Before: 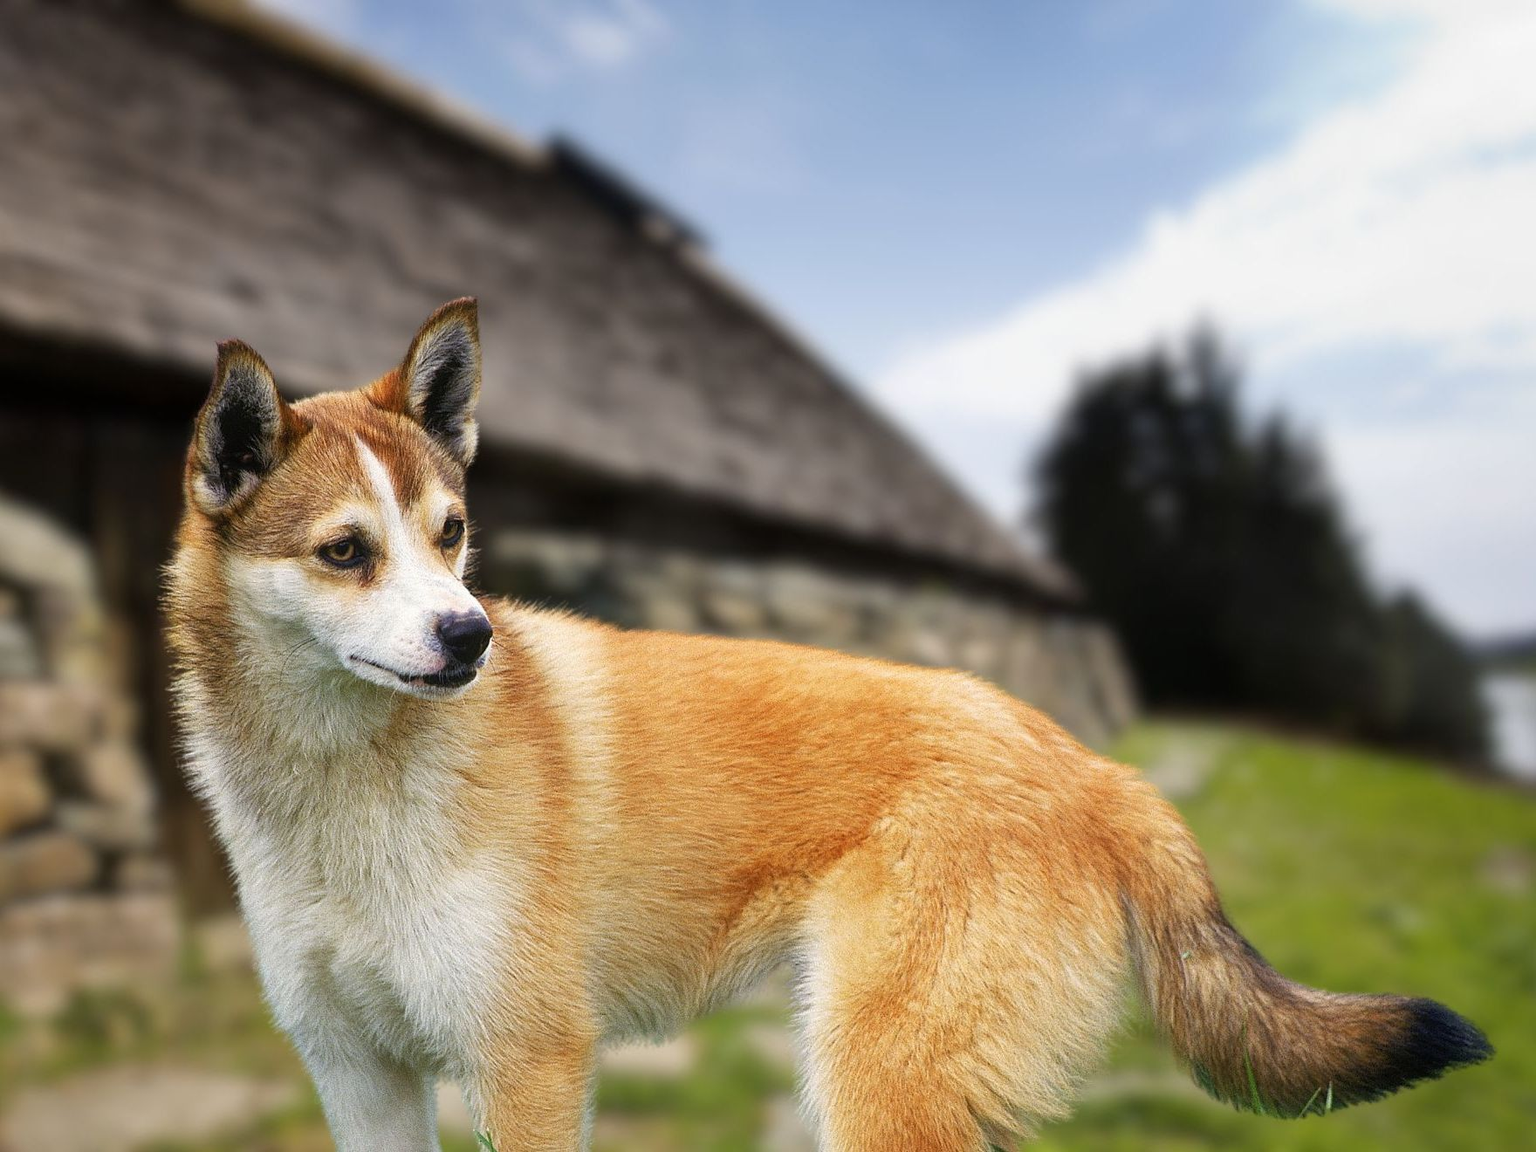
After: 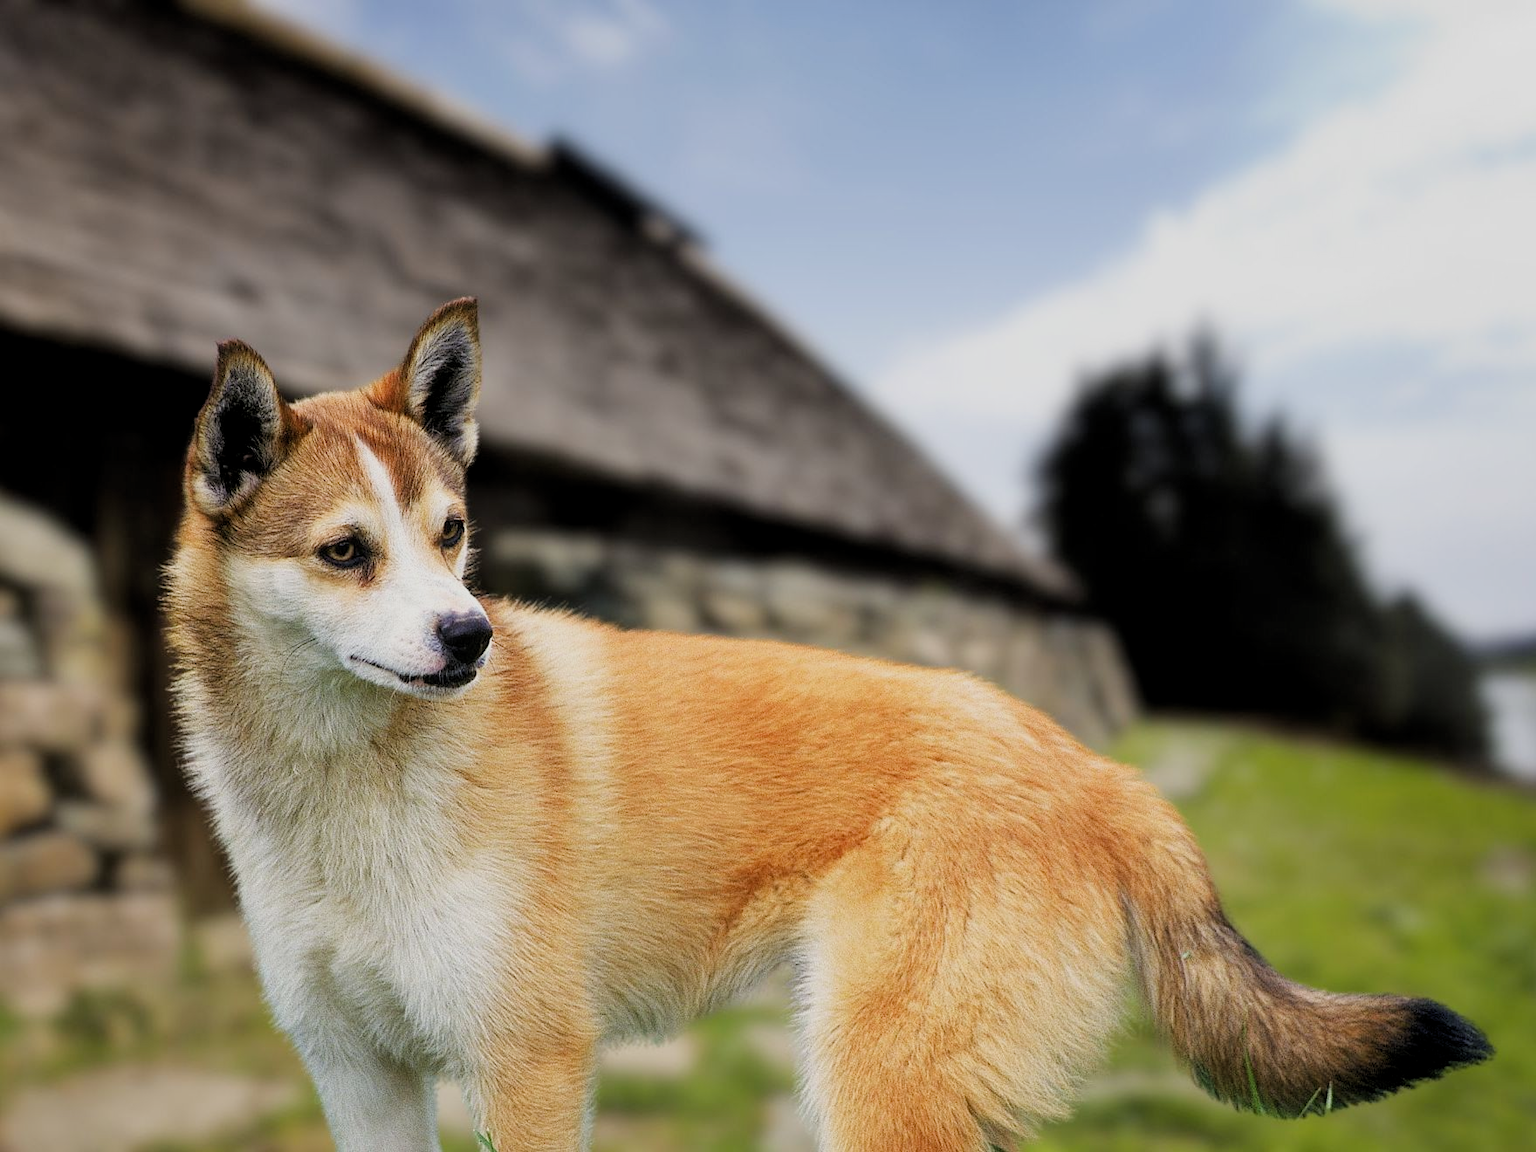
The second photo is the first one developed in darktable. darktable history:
filmic rgb: hardness 4.17
levels: levels [0.016, 0.492, 0.969]
